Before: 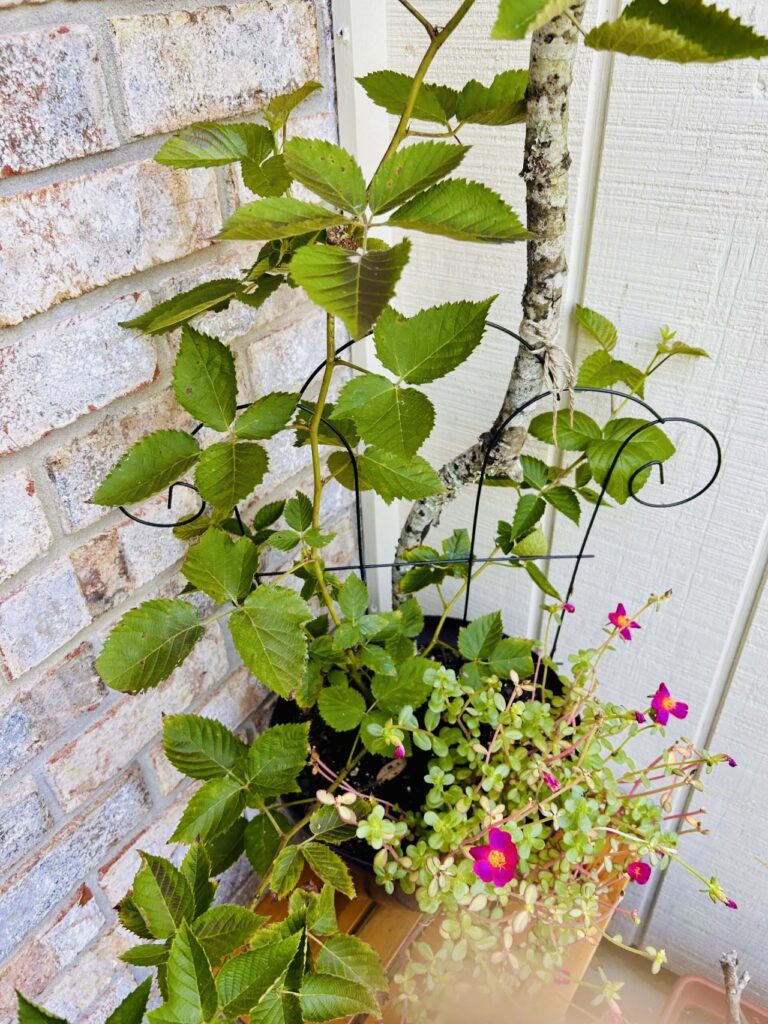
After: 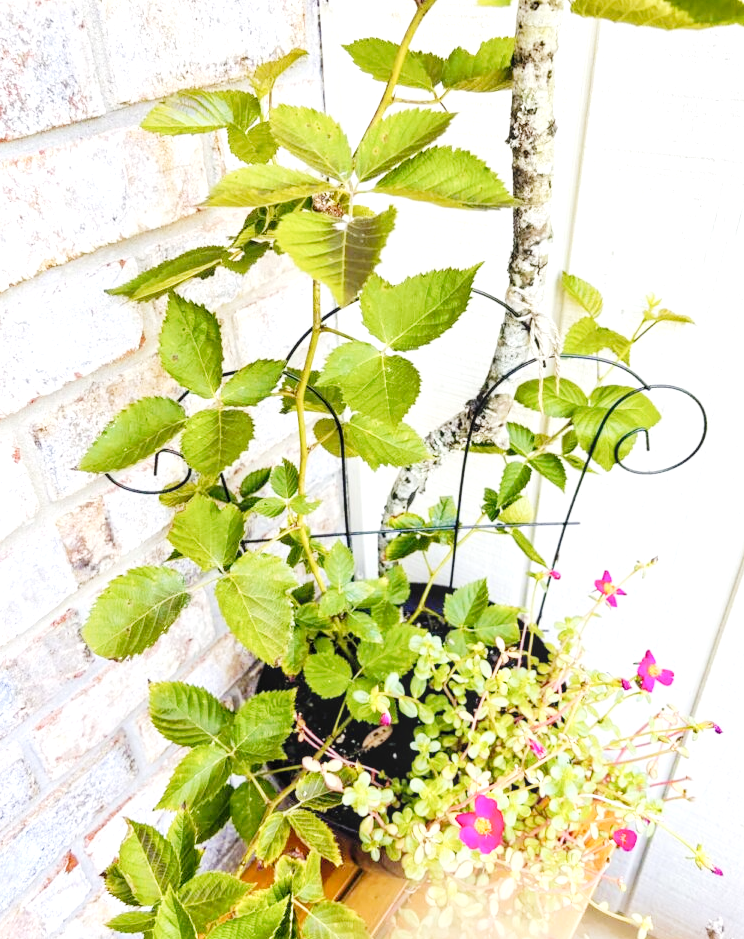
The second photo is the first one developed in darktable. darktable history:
contrast brightness saturation: brightness 0.15
tone curve: curves: ch0 [(0, 0) (0.003, 0.016) (0.011, 0.019) (0.025, 0.023) (0.044, 0.029) (0.069, 0.042) (0.1, 0.068) (0.136, 0.101) (0.177, 0.143) (0.224, 0.21) (0.277, 0.289) (0.335, 0.379) (0.399, 0.476) (0.468, 0.569) (0.543, 0.654) (0.623, 0.75) (0.709, 0.822) (0.801, 0.893) (0.898, 0.946) (1, 1)], preserve colors none
crop: left 1.857%, top 3.283%, right 1.164%, bottom 4.975%
tone equalizer: on, module defaults
exposure: black level correction 0, exposure 0.69 EV, compensate exposure bias true, compensate highlight preservation false
local contrast: on, module defaults
